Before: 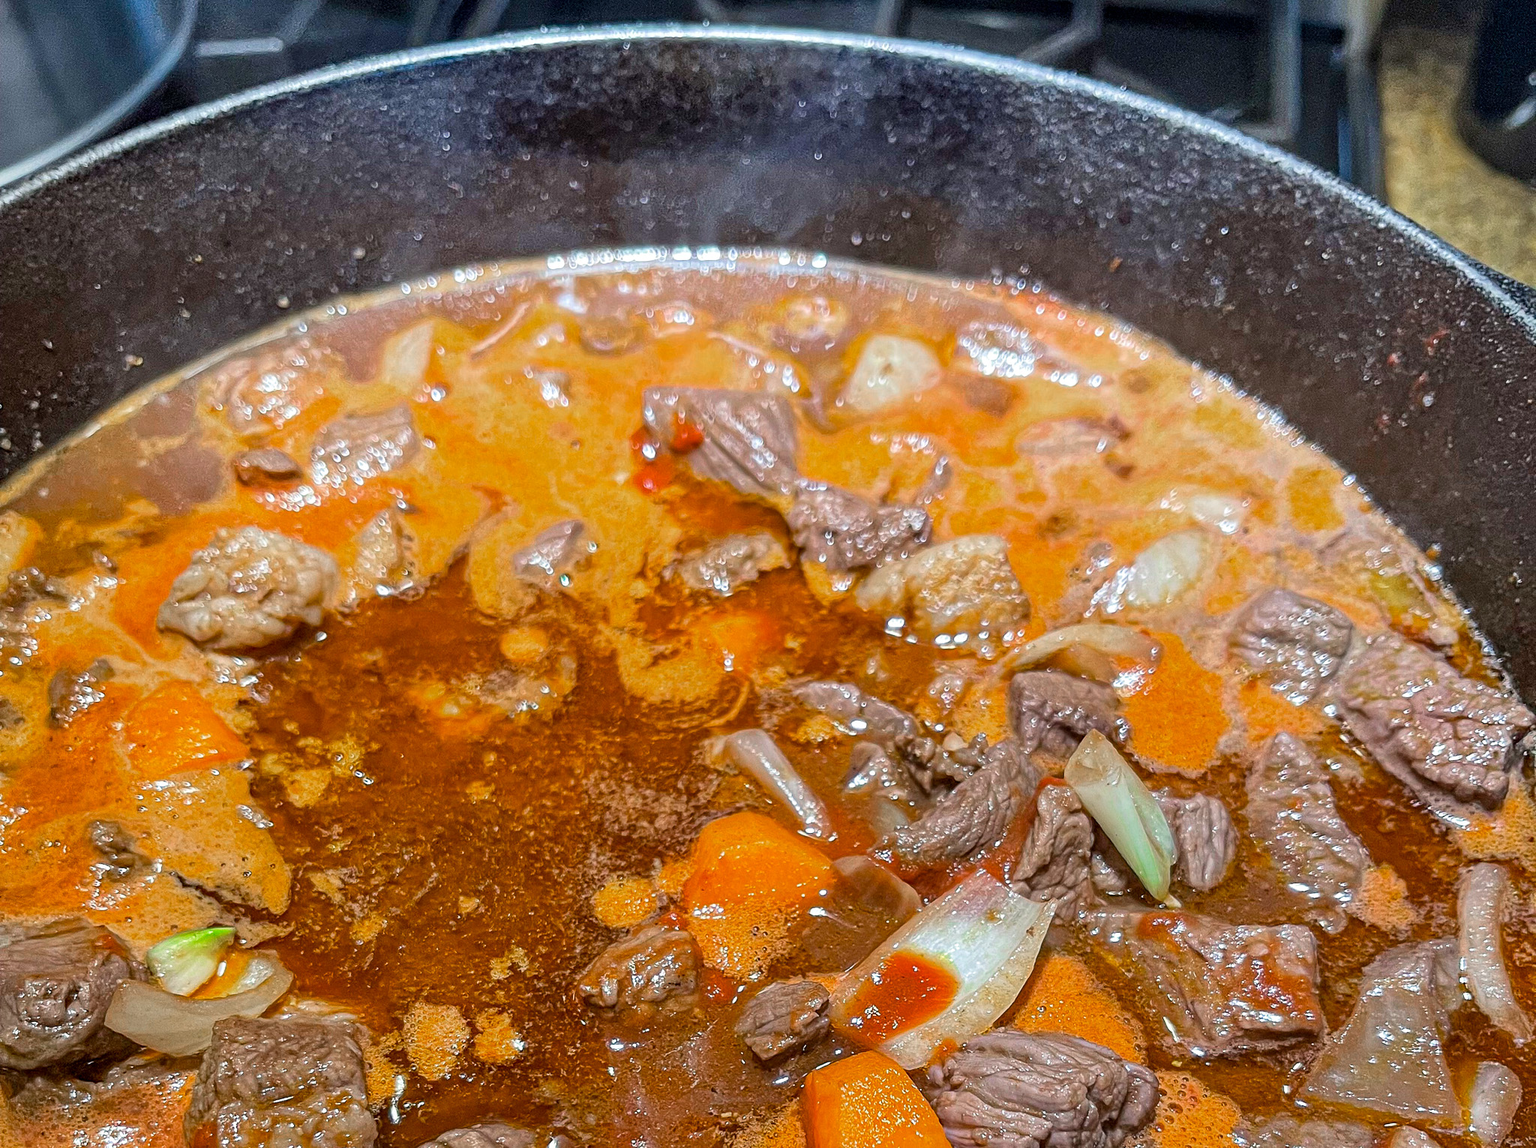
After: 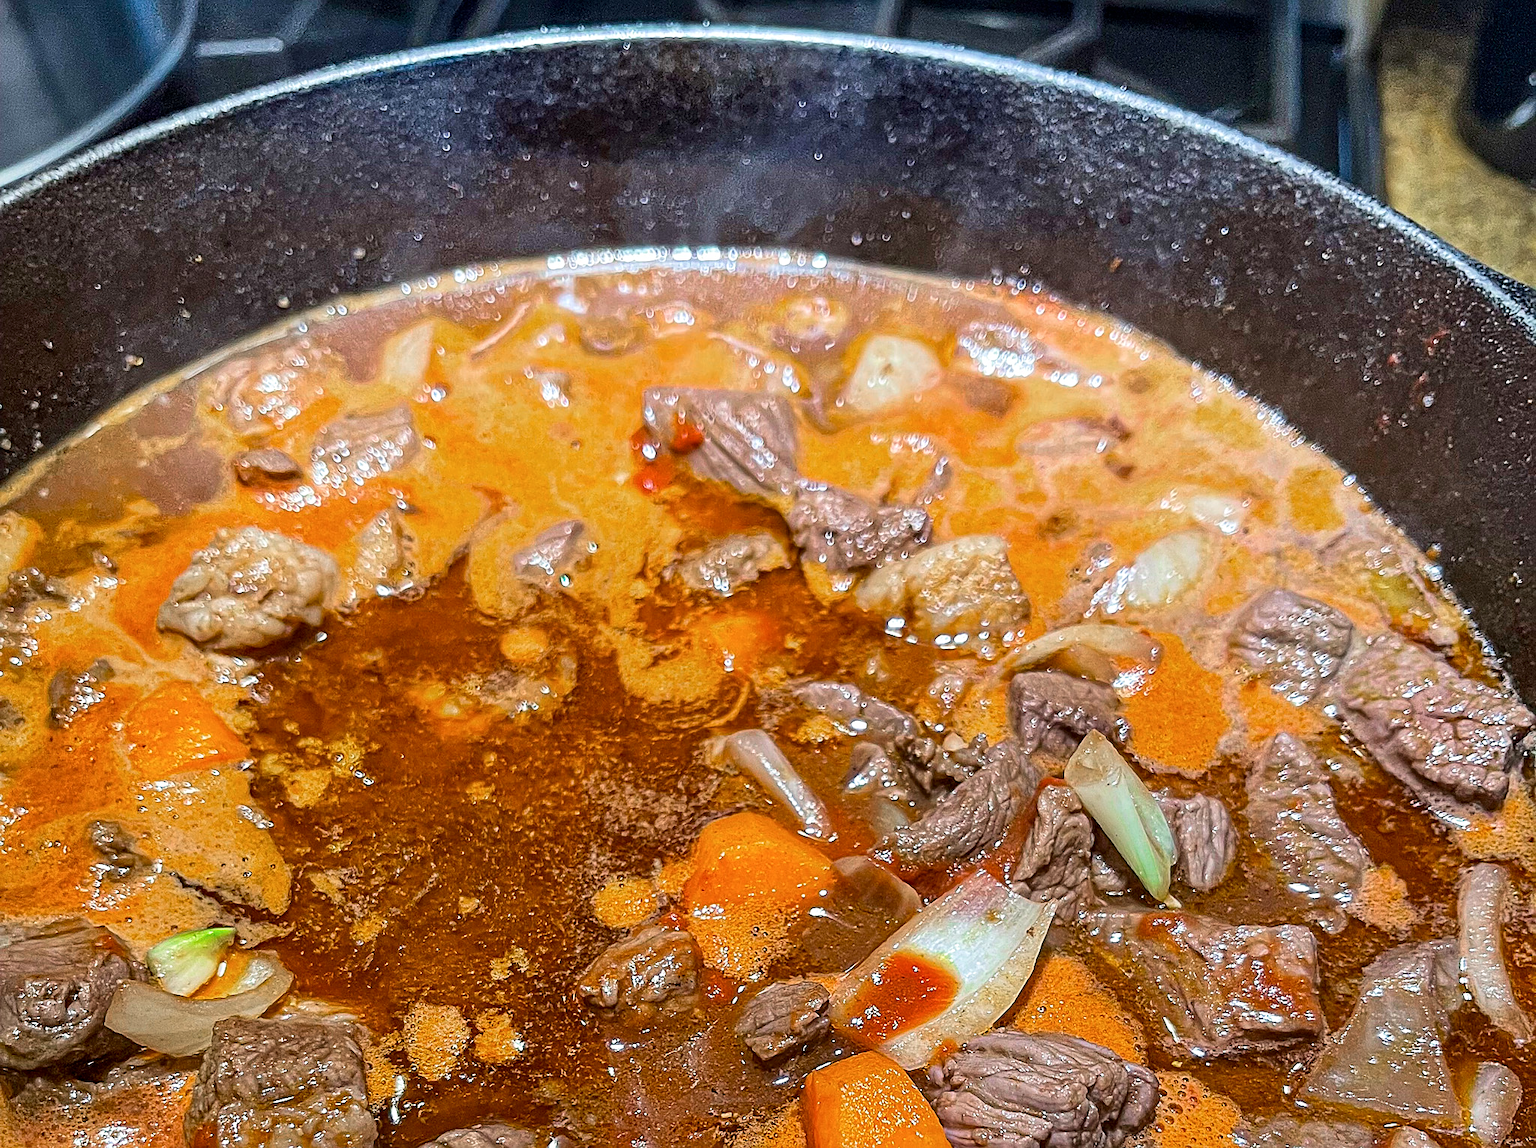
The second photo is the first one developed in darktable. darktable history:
white balance: emerald 1
sharpen: on, module defaults
contrast brightness saturation: contrast 0.14
velvia: strength 15%
